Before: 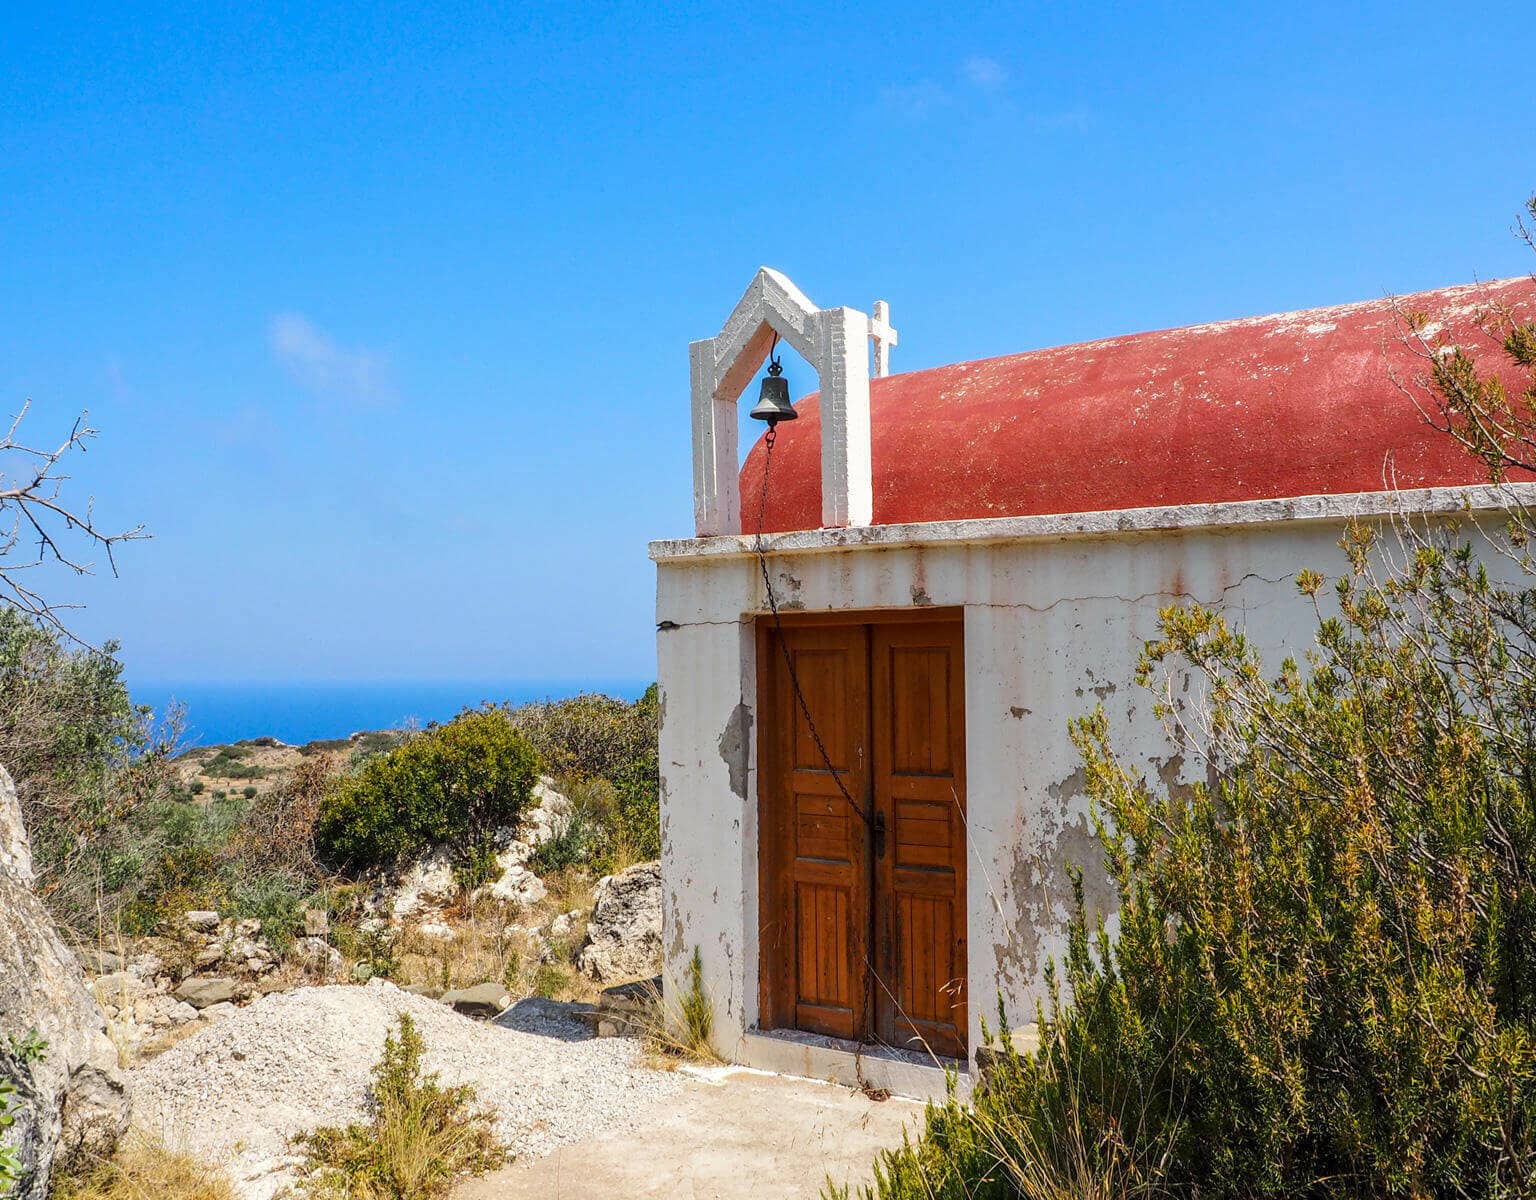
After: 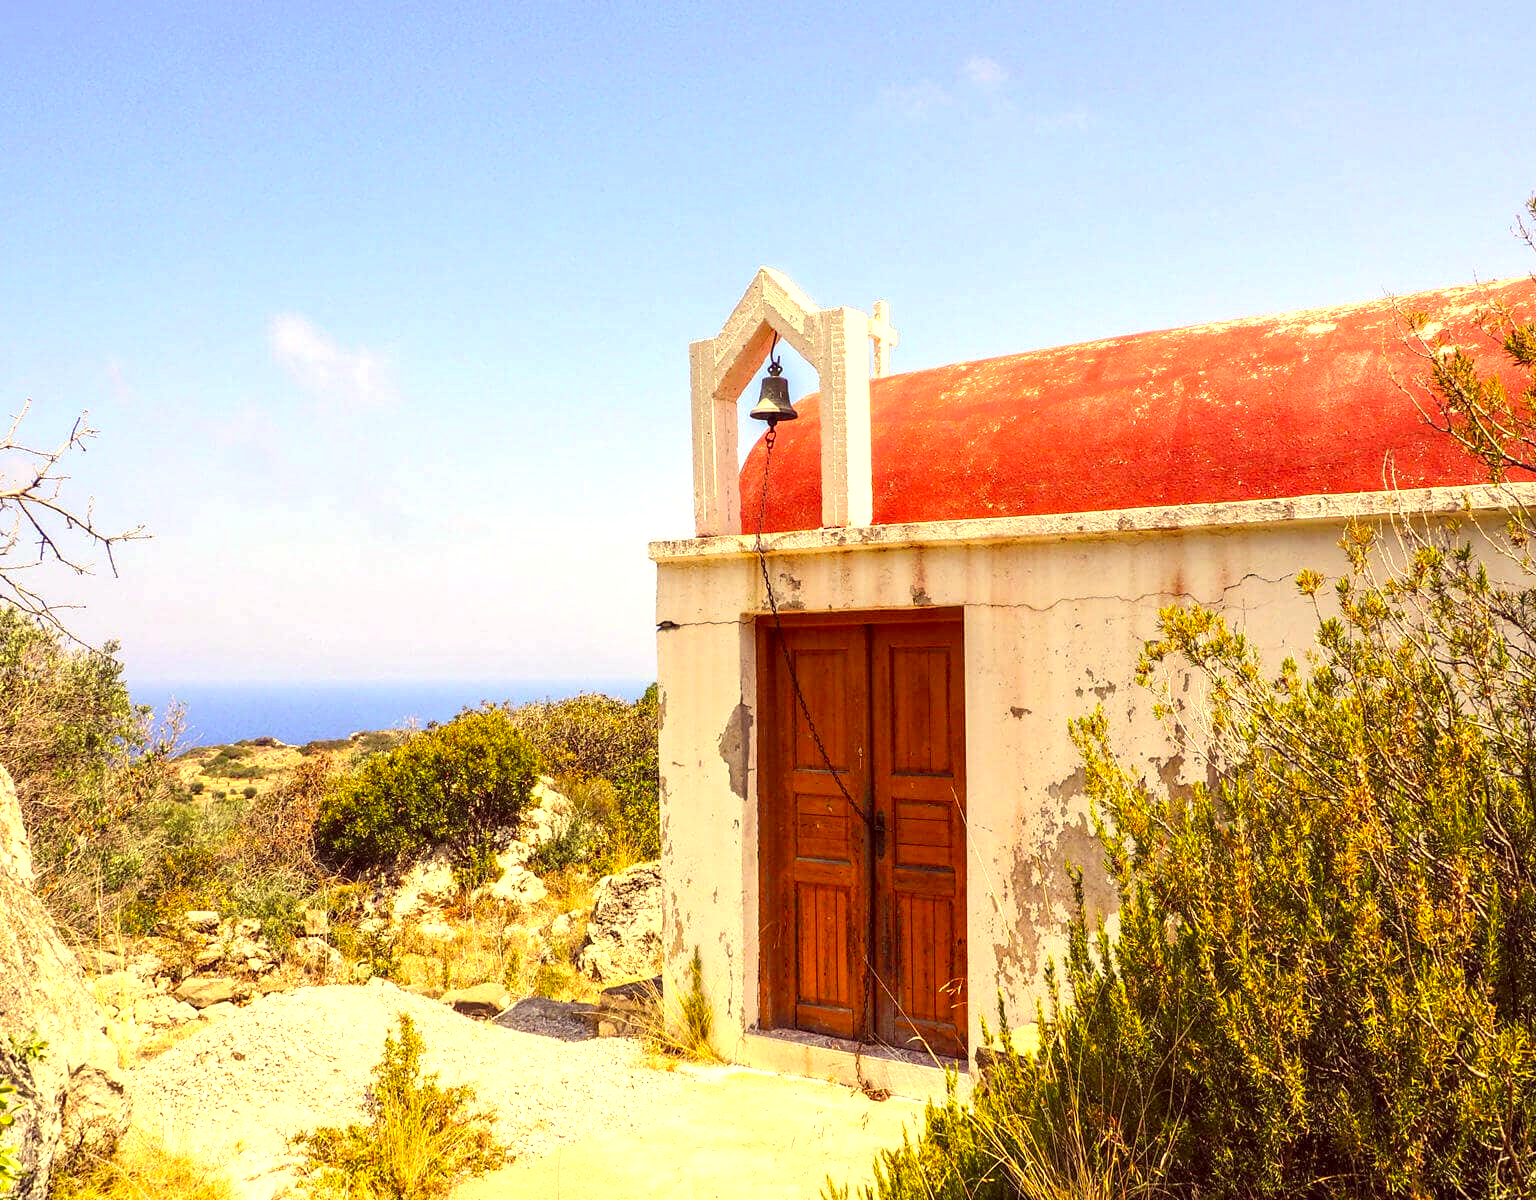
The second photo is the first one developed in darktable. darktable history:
color correction: highlights a* 10.12, highlights b* 39.04, shadows a* 14.62, shadows b* 3.37
exposure: exposure 1 EV, compensate highlight preservation false
